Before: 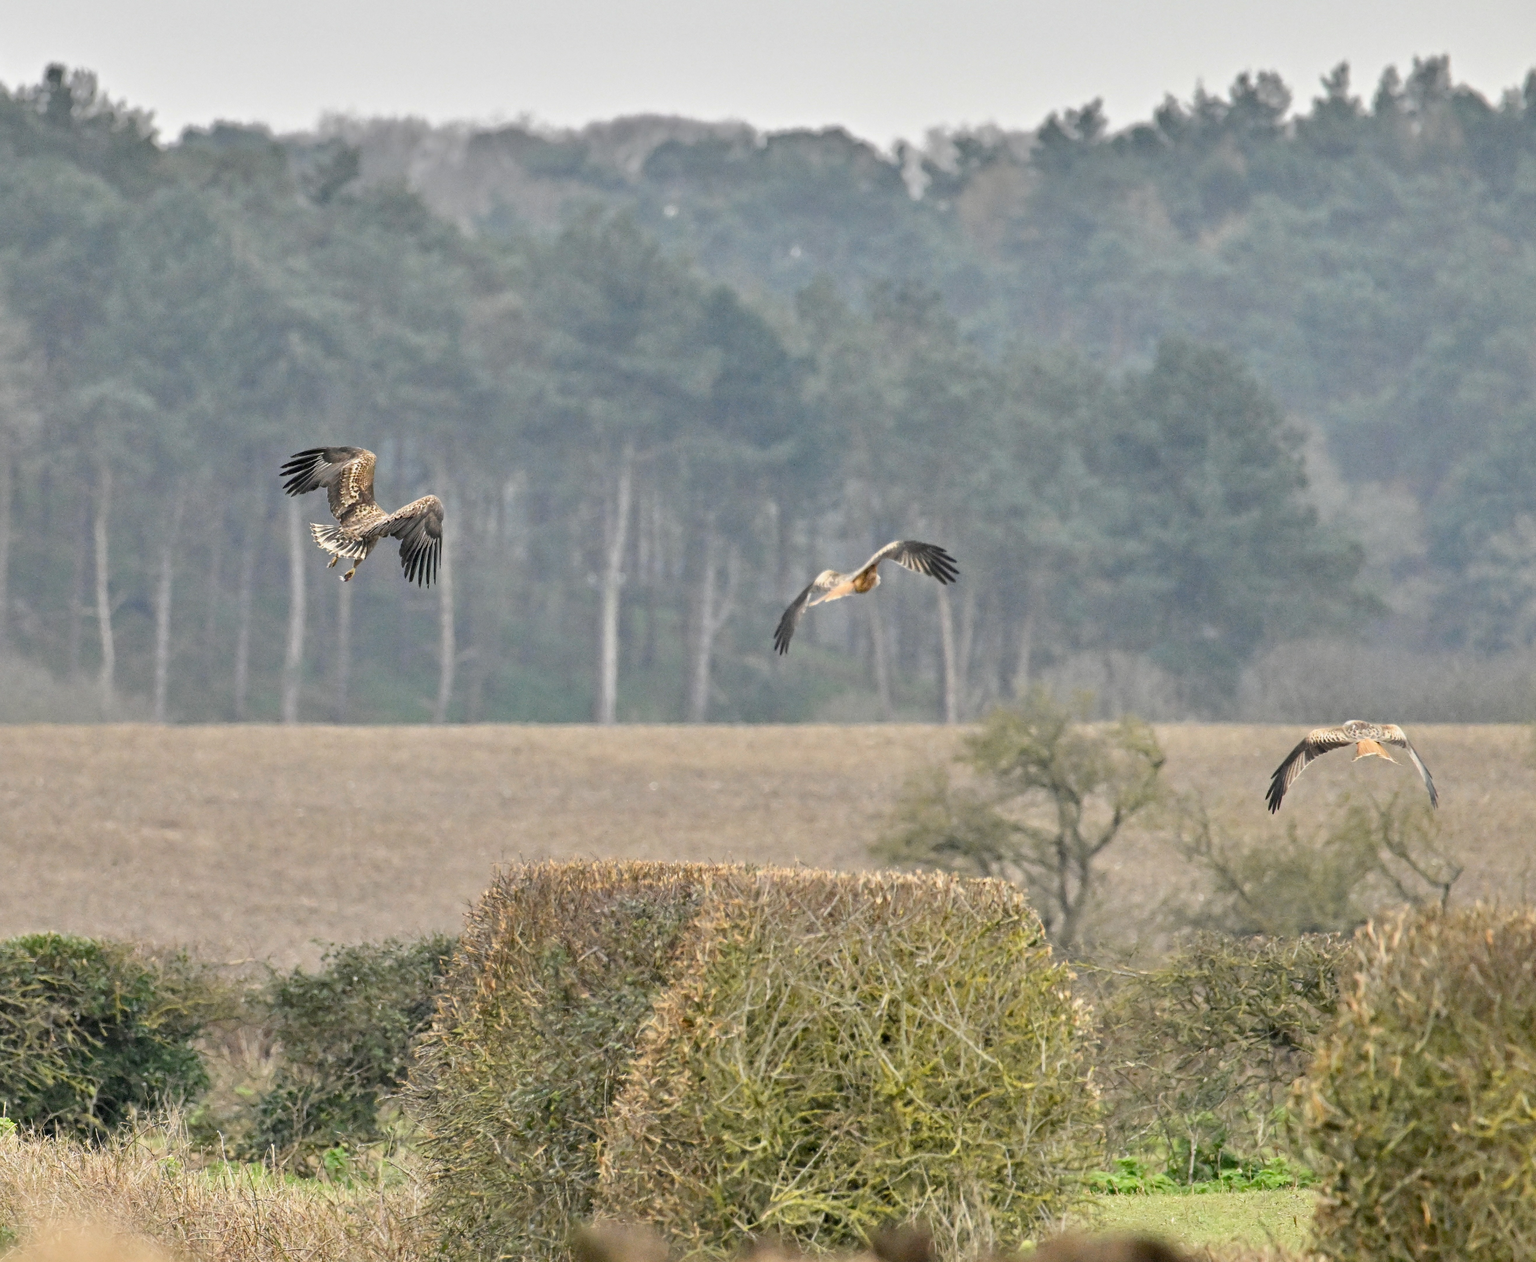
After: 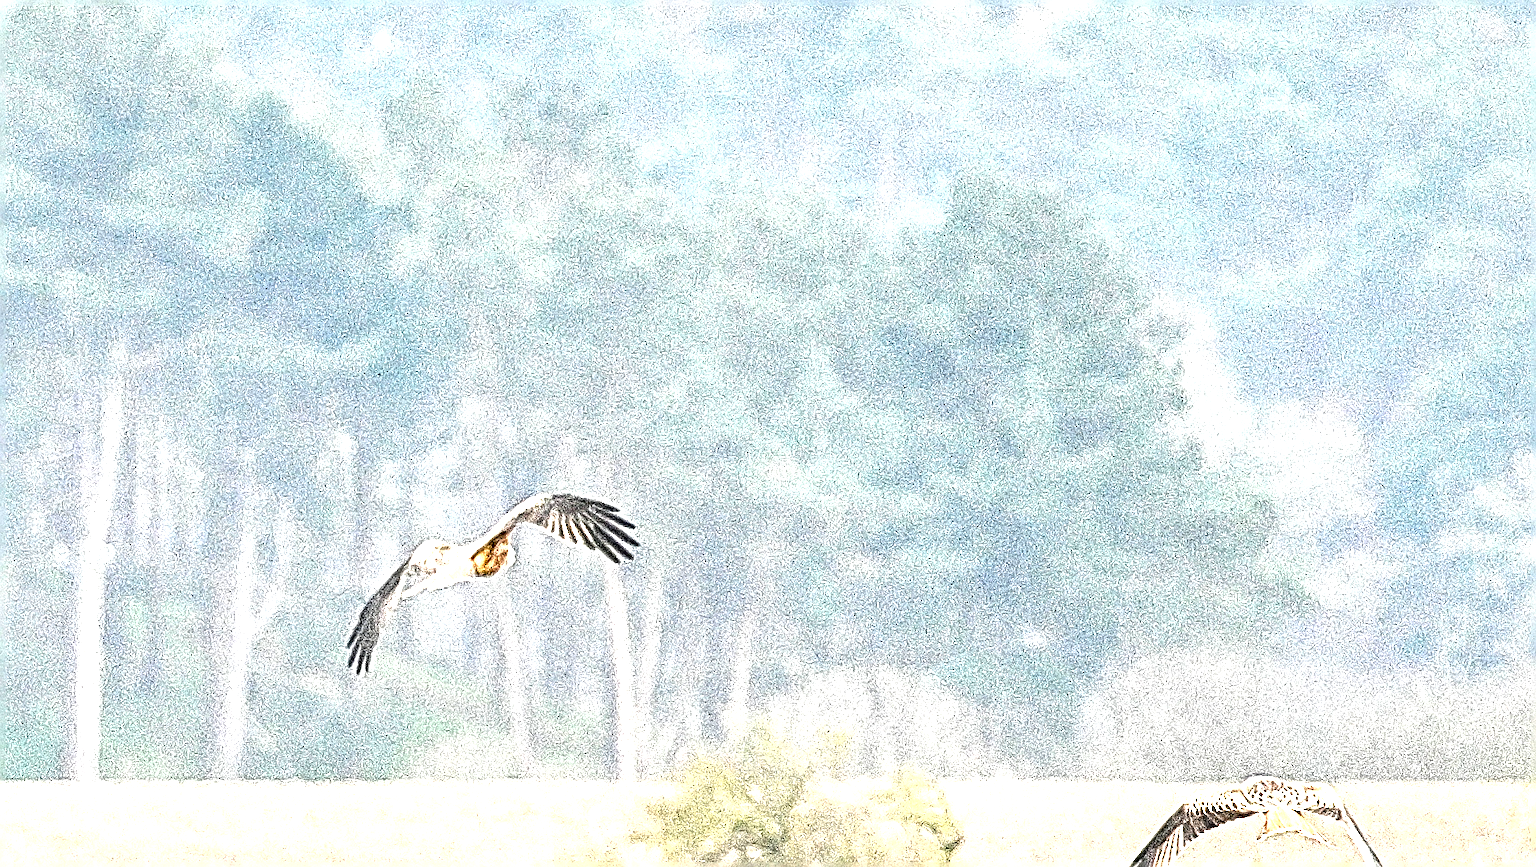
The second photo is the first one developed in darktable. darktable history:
local contrast: mode bilateral grid, contrast 20, coarseness 3, detail 300%, midtone range 0.2
sharpen: radius 6.254, amount 1.786, threshold 0.011
crop: left 36.037%, top 17.989%, right 0.404%, bottom 38.328%
exposure: black level correction 0, exposure 1.75 EV, compensate highlight preservation false
